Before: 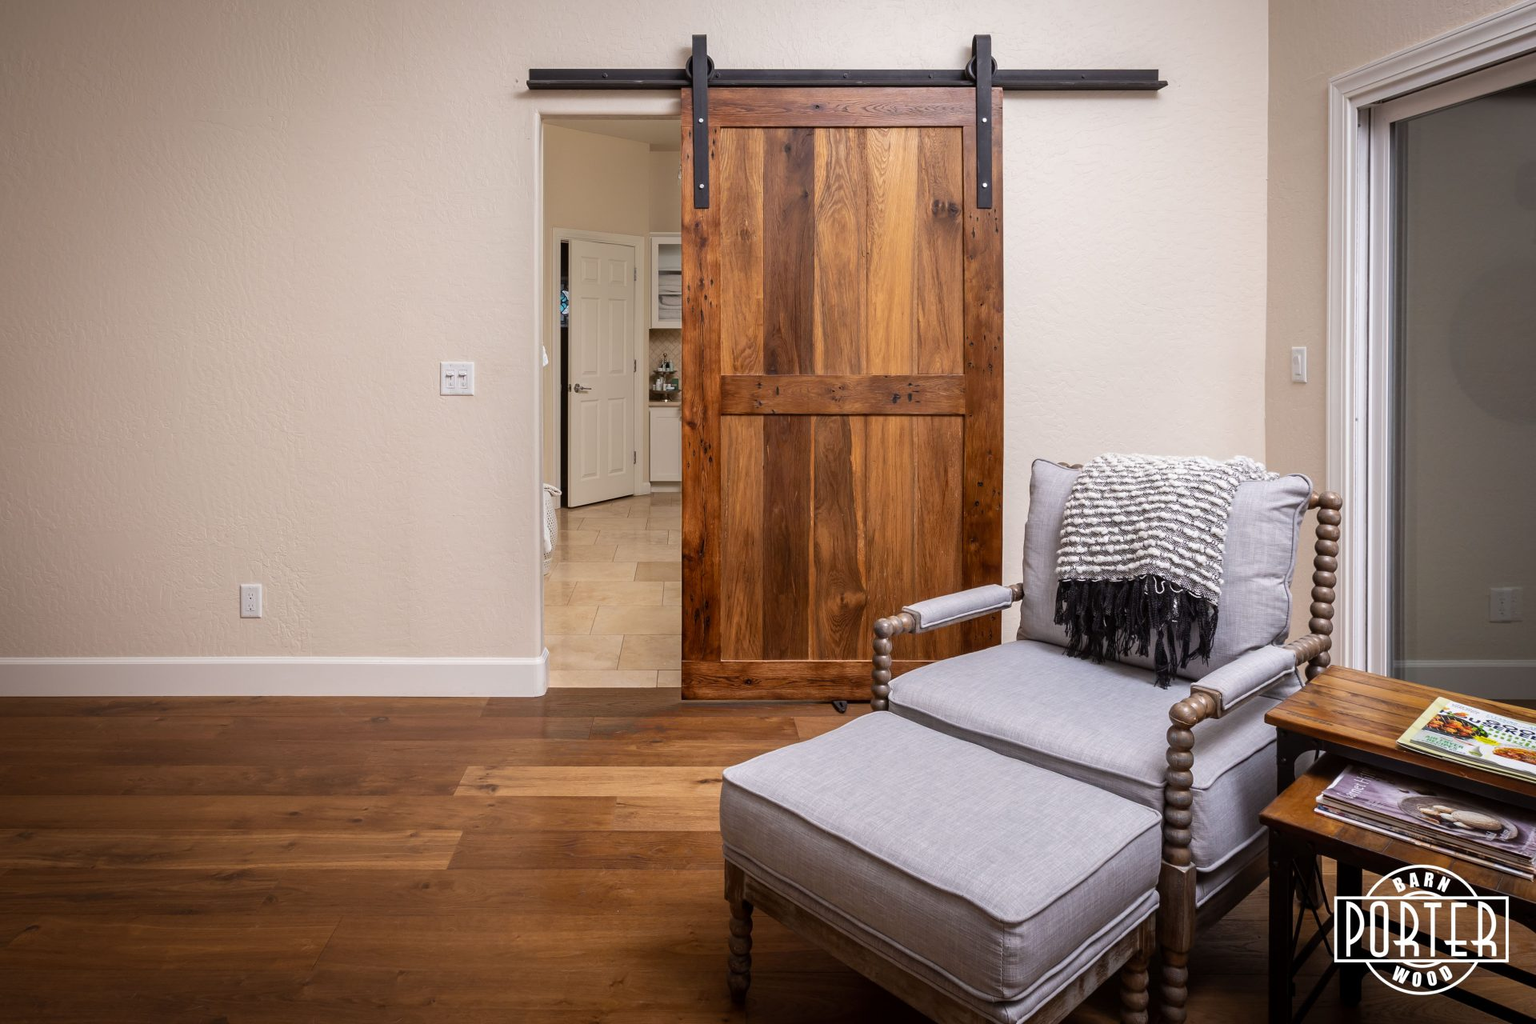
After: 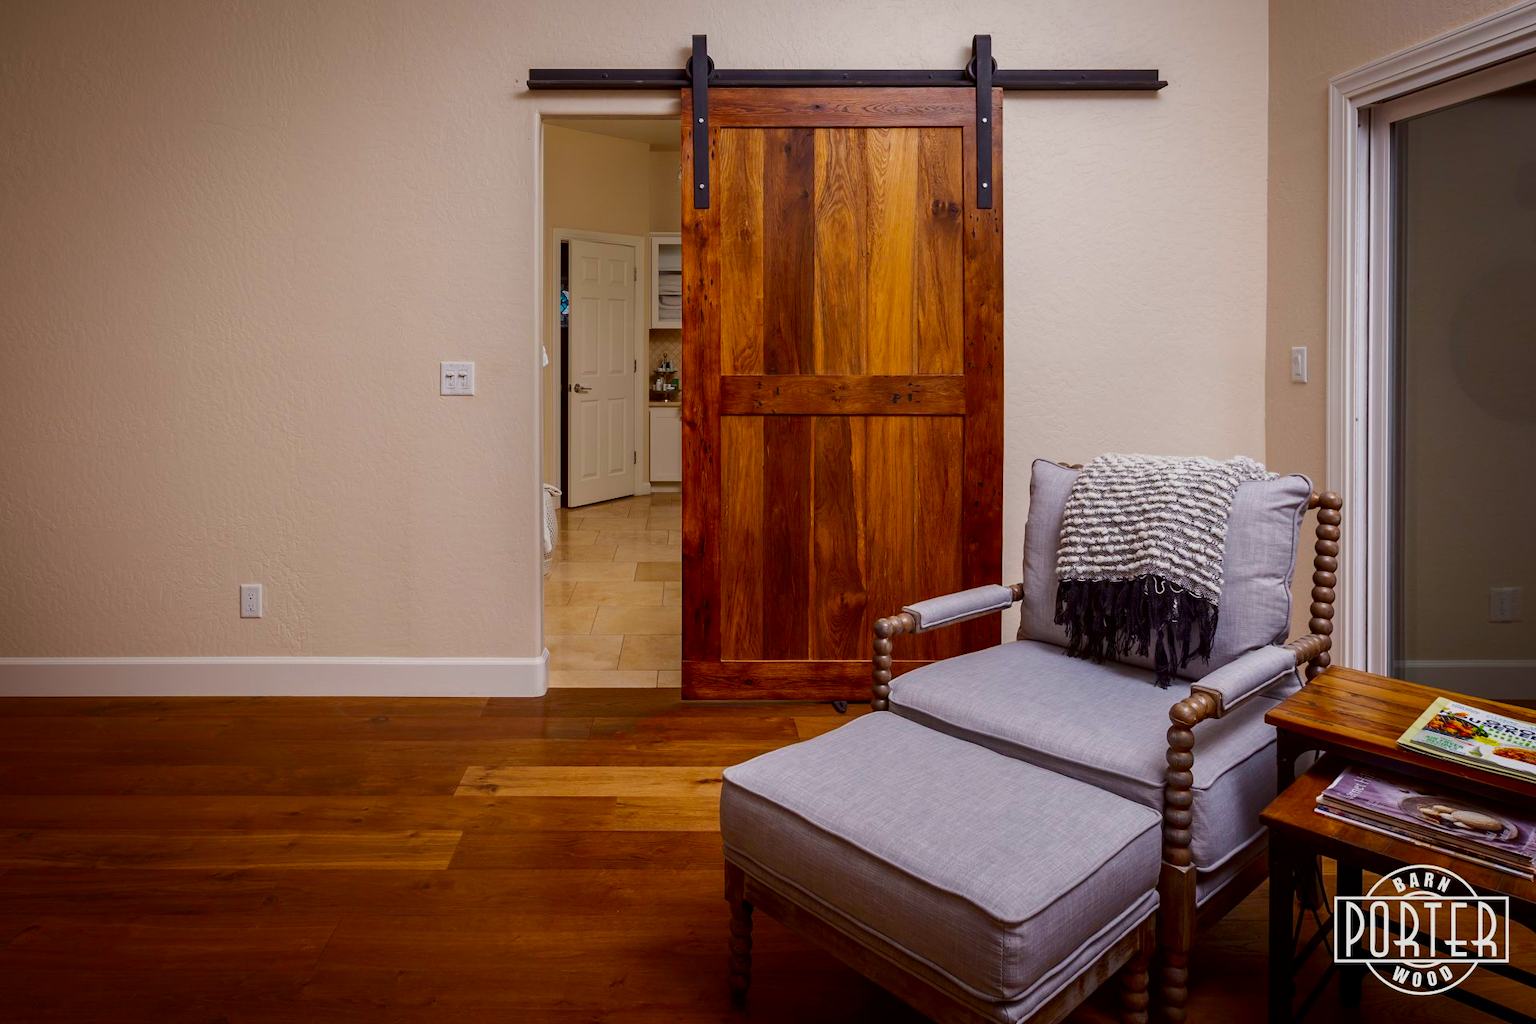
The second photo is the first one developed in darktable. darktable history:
tone equalizer: -8 EV 0.261 EV, -7 EV 0.411 EV, -6 EV 0.431 EV, -5 EV 0.216 EV, -3 EV -0.269 EV, -2 EV -0.418 EV, -1 EV -0.439 EV, +0 EV -0.253 EV, edges refinement/feathering 500, mask exposure compensation -1.57 EV, preserve details no
contrast brightness saturation: contrast 0.214, brightness -0.104, saturation 0.213
color balance rgb: power › chroma 0.275%, power › hue 22.9°, linear chroma grading › global chroma 8.978%, perceptual saturation grading › global saturation 1.698%, perceptual saturation grading › highlights -1.227%, perceptual saturation grading › mid-tones 3.812%, perceptual saturation grading › shadows 7.105%, global vibrance 32.171%
exposure: exposure -0.154 EV, compensate highlight preservation false
